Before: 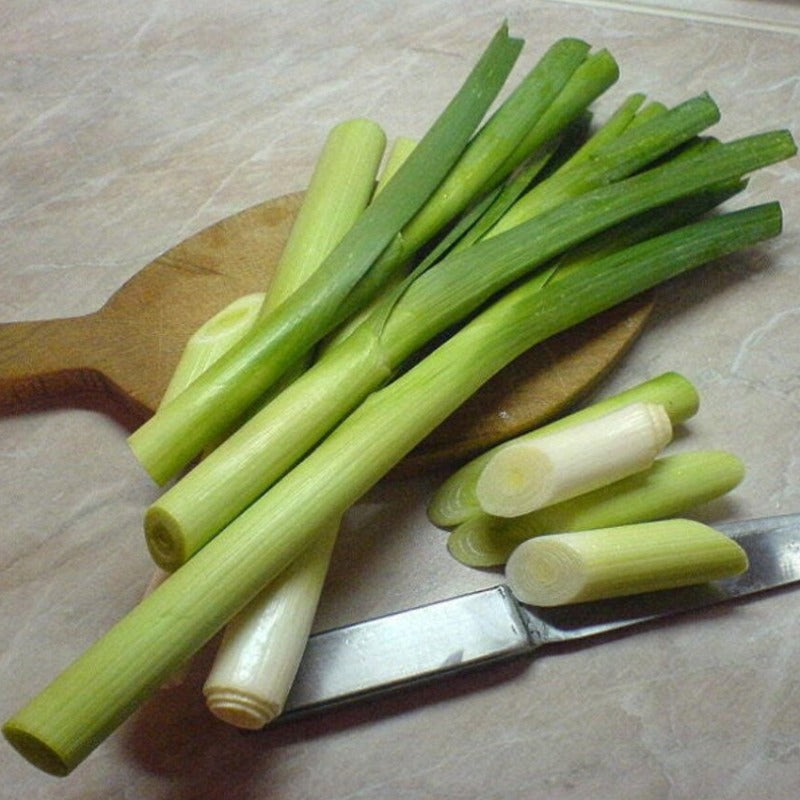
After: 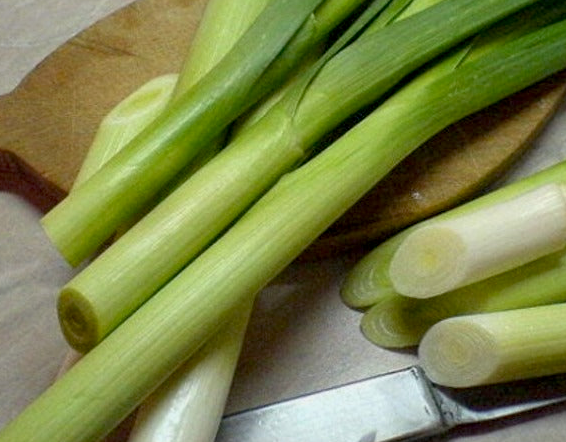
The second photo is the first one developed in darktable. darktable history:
exposure: black level correction 0.009, exposure -0.16 EV, compensate highlight preservation false
crop: left 10.904%, top 27.483%, right 18.24%, bottom 17.192%
